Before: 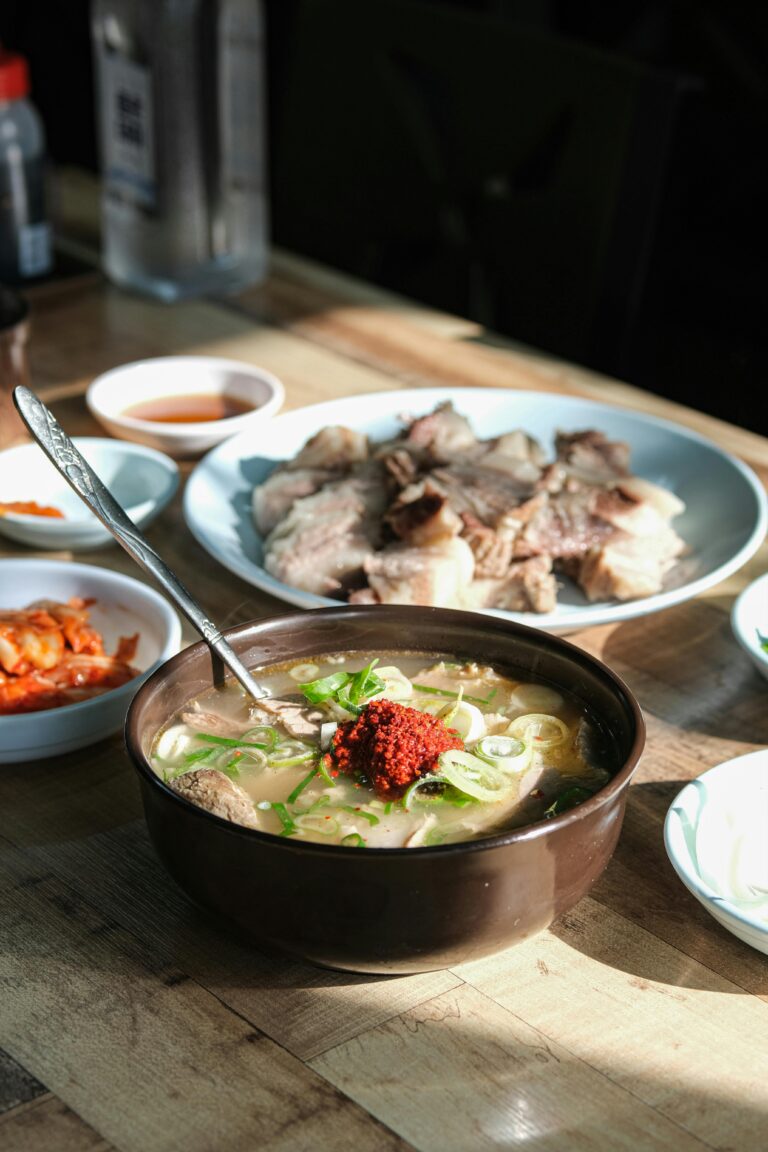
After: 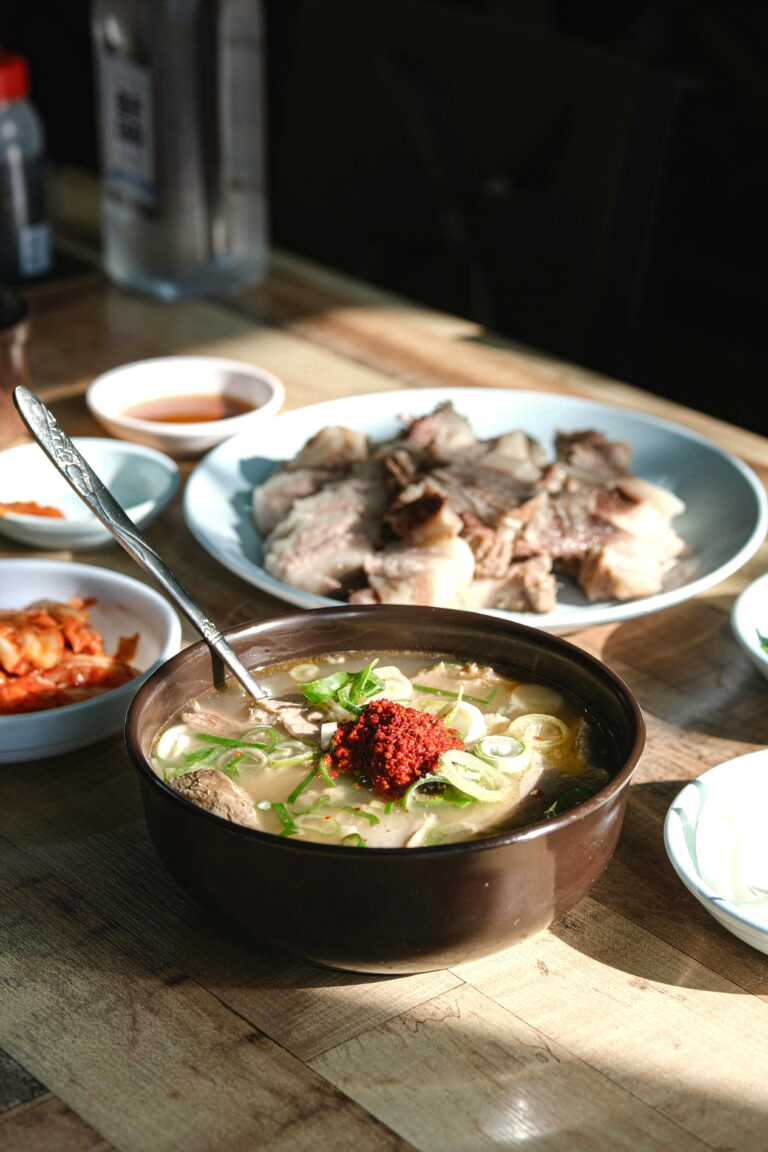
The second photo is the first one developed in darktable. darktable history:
color balance rgb: shadows lift › chroma 1%, shadows lift › hue 28.8°, power › hue 60°, highlights gain › chroma 1%, highlights gain › hue 60°, global offset › luminance 0.25%, perceptual saturation grading › highlights -20%, perceptual saturation grading › shadows 20%, perceptual brilliance grading › highlights 5%, perceptual brilliance grading › shadows -10%, global vibrance 19.67%
exposure: compensate highlight preservation false
